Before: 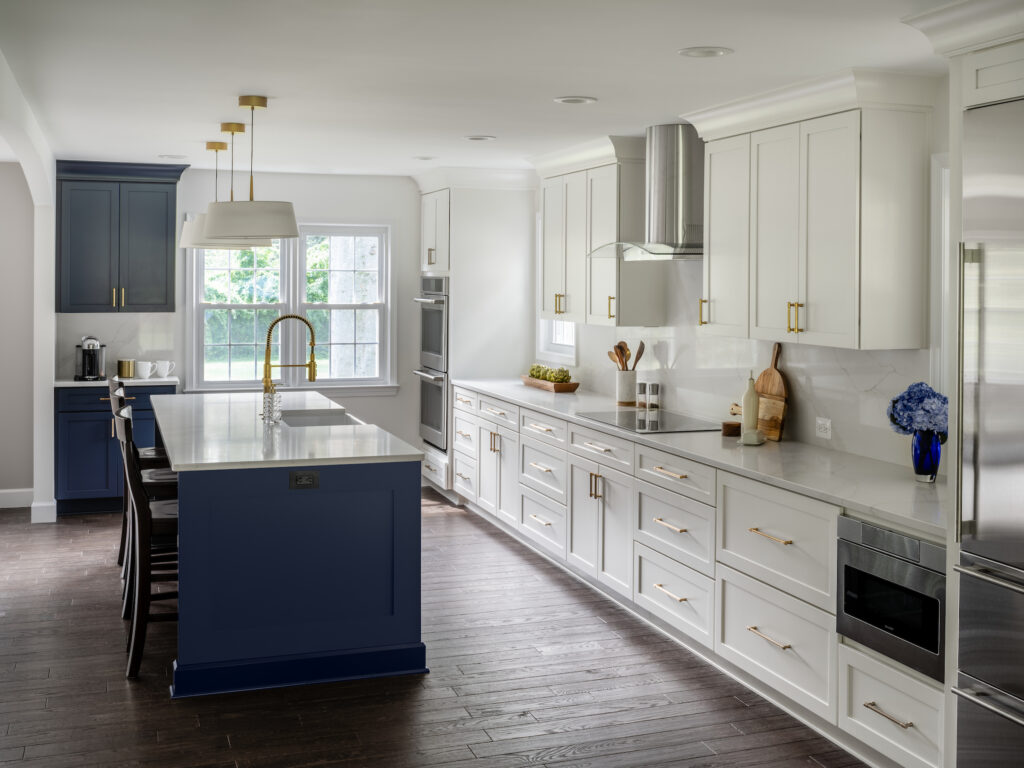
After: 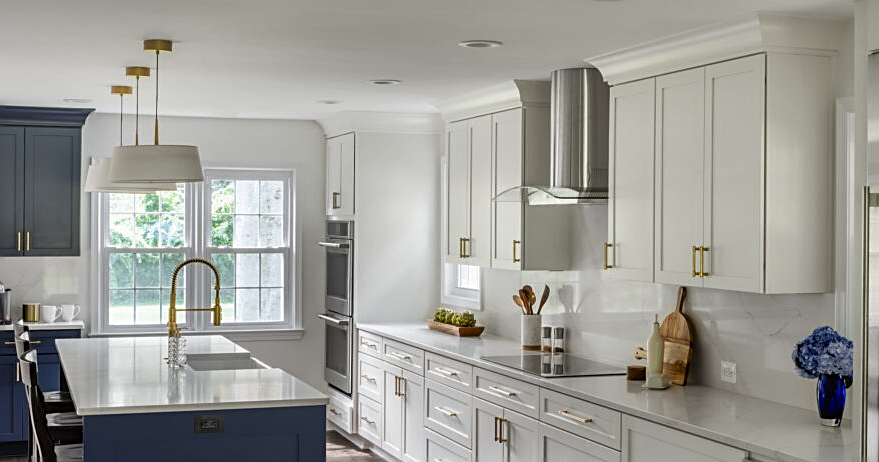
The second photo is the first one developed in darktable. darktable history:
crop and rotate: left 9.329%, top 7.308%, right 4.799%, bottom 32.48%
shadows and highlights: low approximation 0.01, soften with gaussian
sharpen: on, module defaults
